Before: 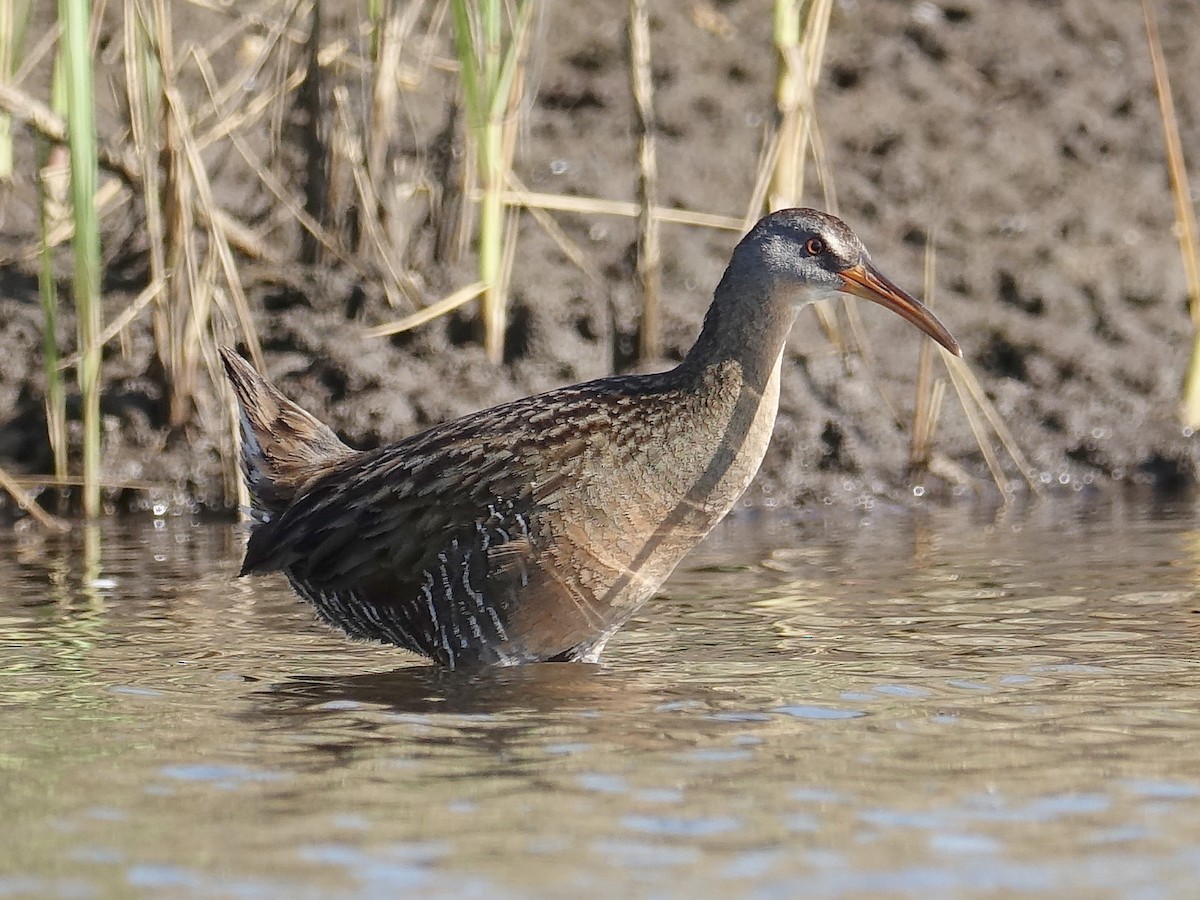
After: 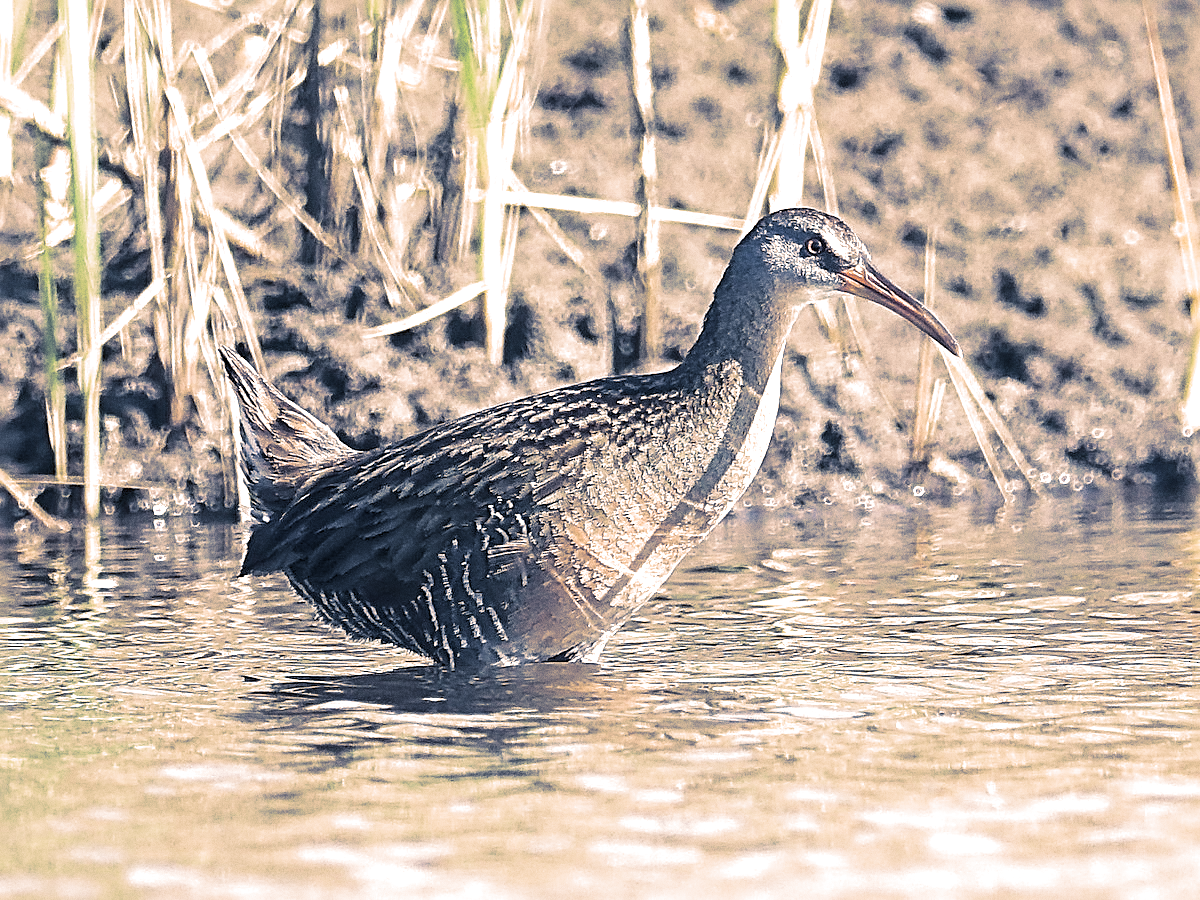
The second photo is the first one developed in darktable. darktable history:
exposure: black level correction 0, exposure 1 EV, compensate highlight preservation false
grain: strength 26%
color zones: mix -62.47%
split-toning: shadows › hue 226.8°, shadows › saturation 0.56, highlights › hue 28.8°, balance -40, compress 0%
sharpen: radius 2.817, amount 0.715
